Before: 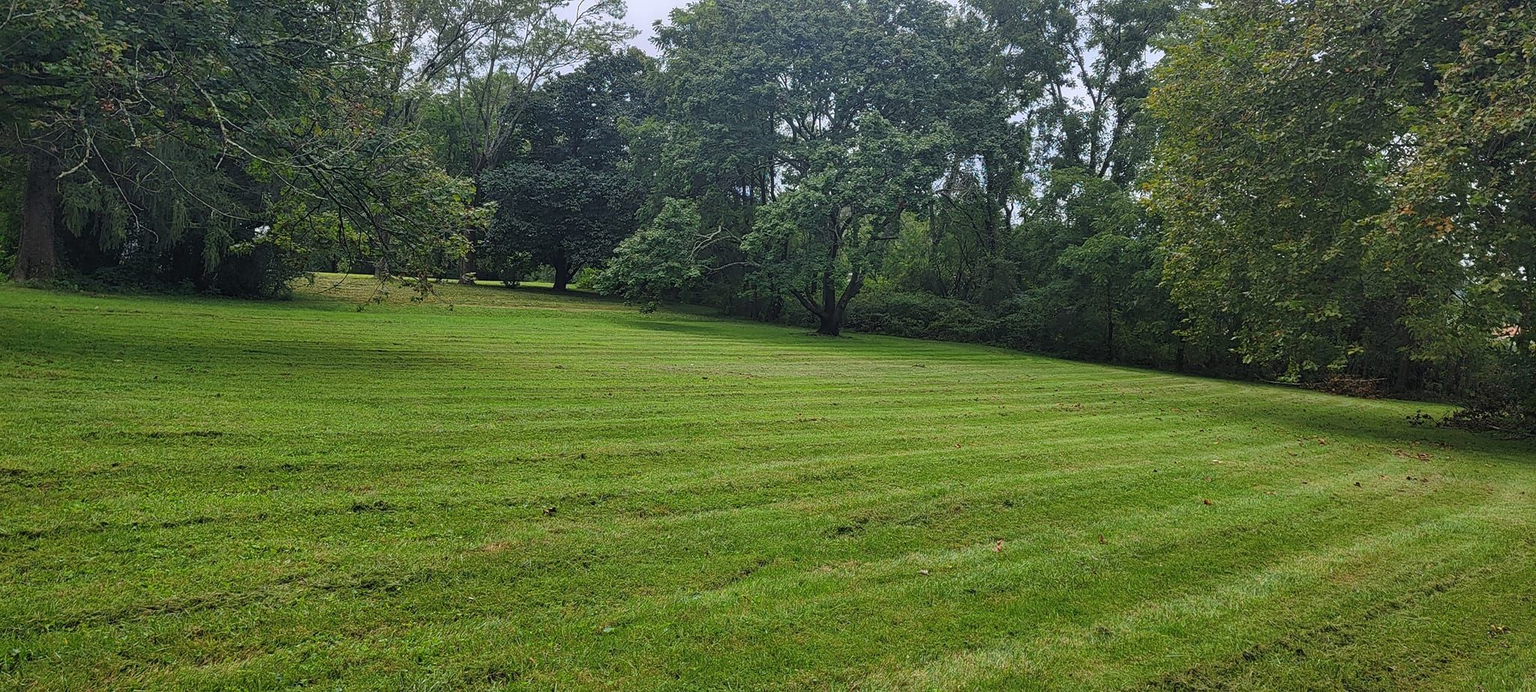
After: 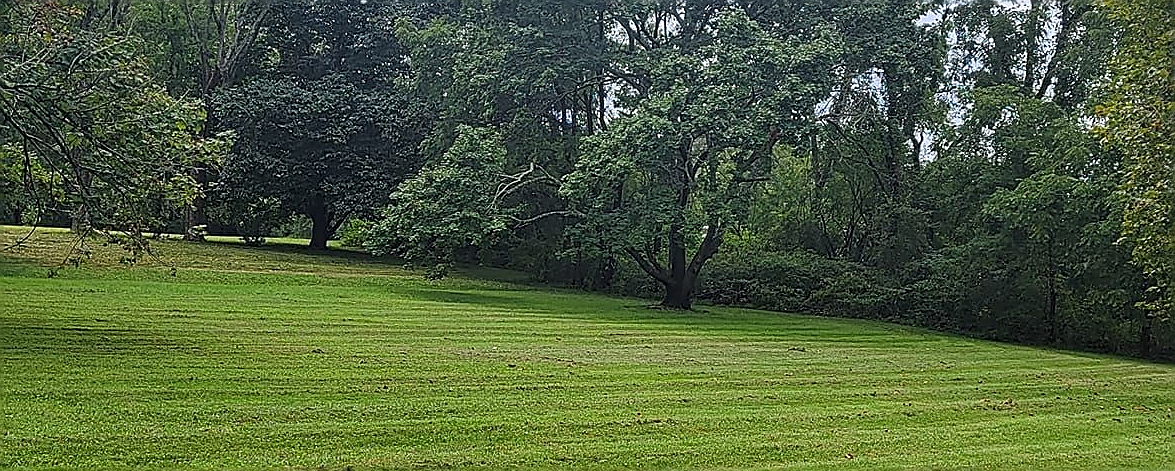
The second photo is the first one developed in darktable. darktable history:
crop: left 20.915%, top 14.988%, right 21.679%, bottom 33.866%
sharpen: radius 1.378, amount 1.248, threshold 0.628
